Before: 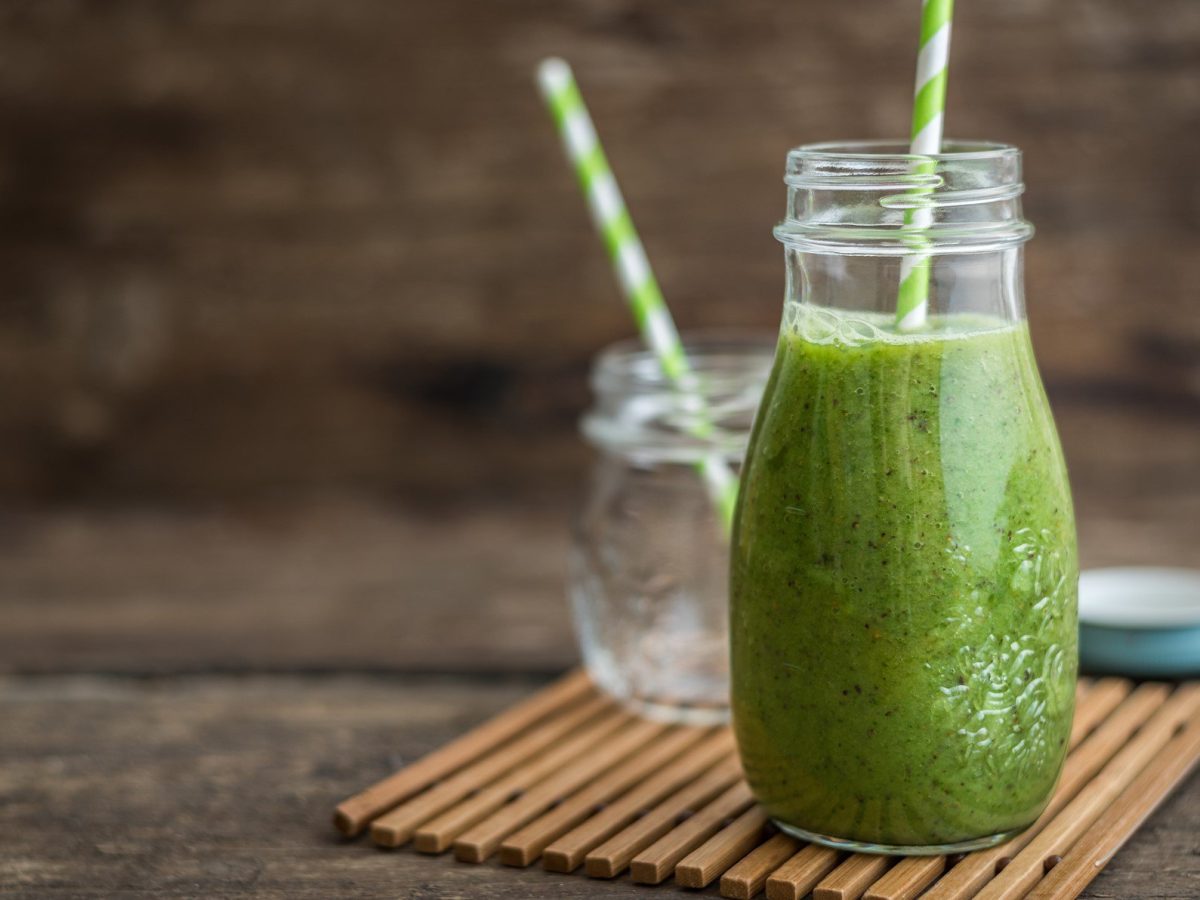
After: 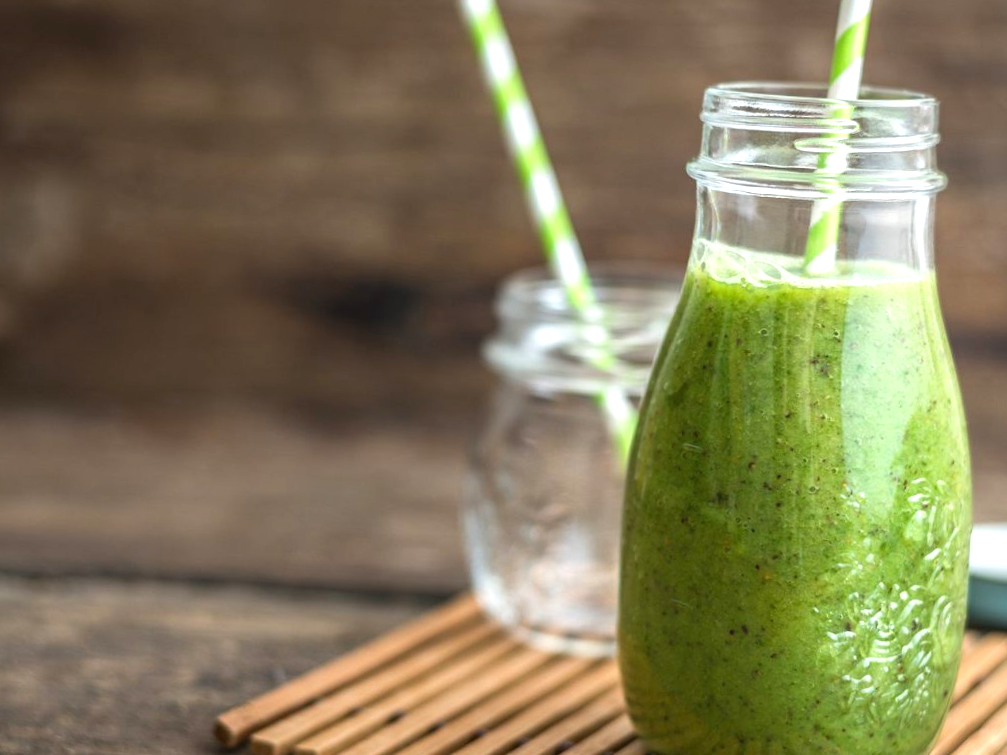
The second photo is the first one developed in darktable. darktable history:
crop and rotate: angle -3.27°, left 5.211%, top 5.211%, right 4.607%, bottom 4.607%
exposure: black level correction 0, exposure 0.7 EV, compensate exposure bias true, compensate highlight preservation false
